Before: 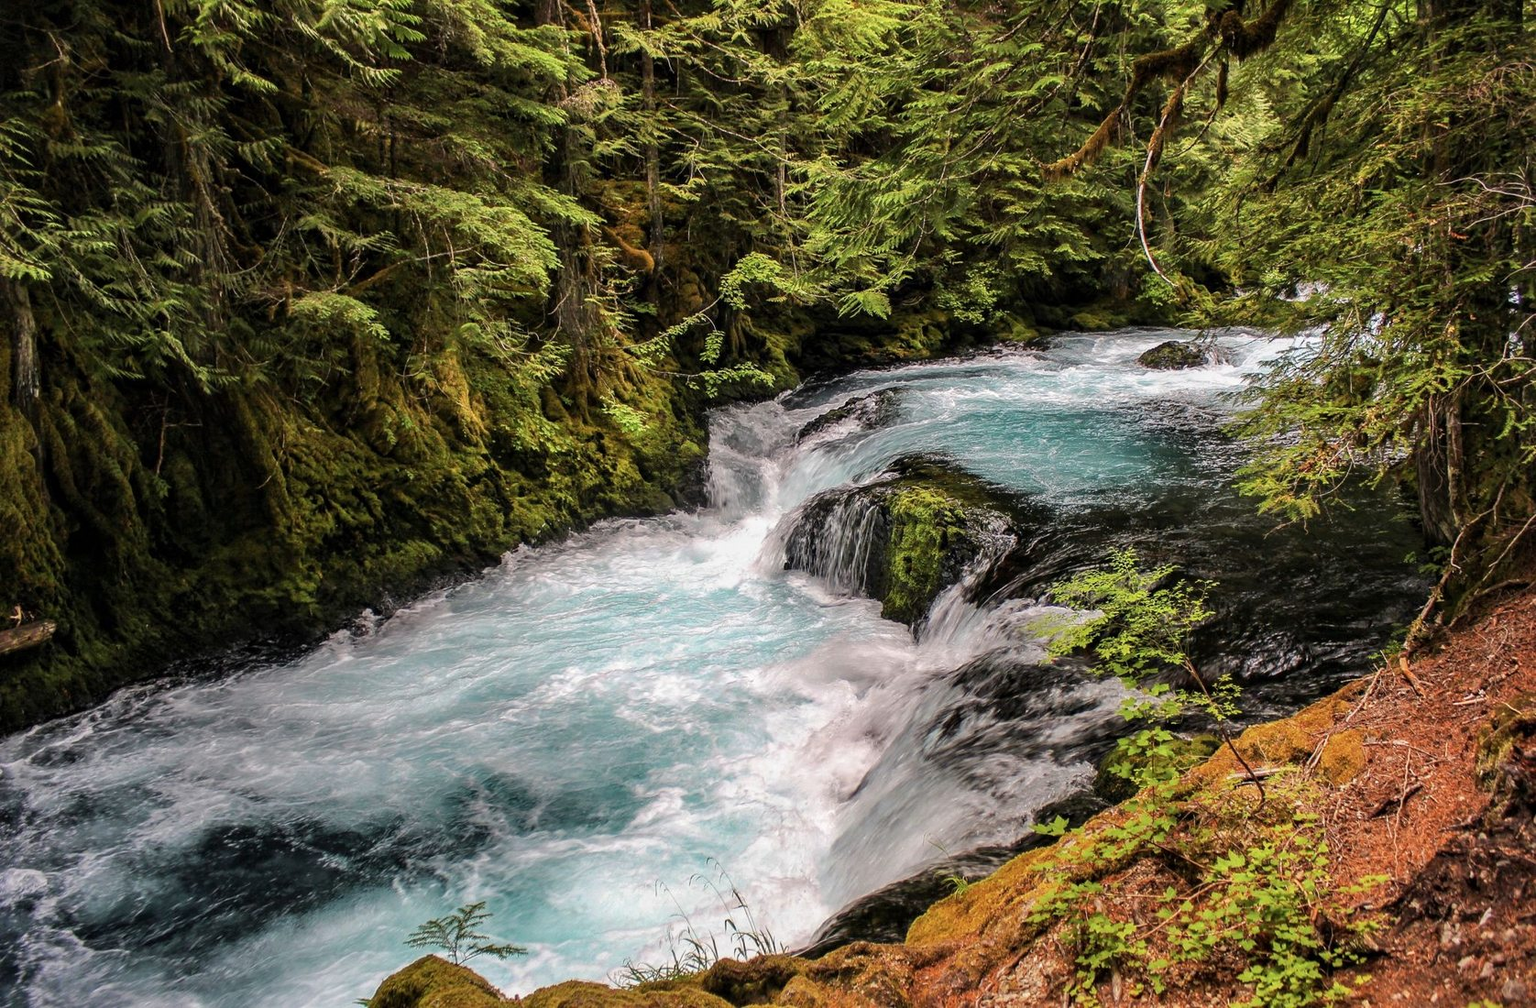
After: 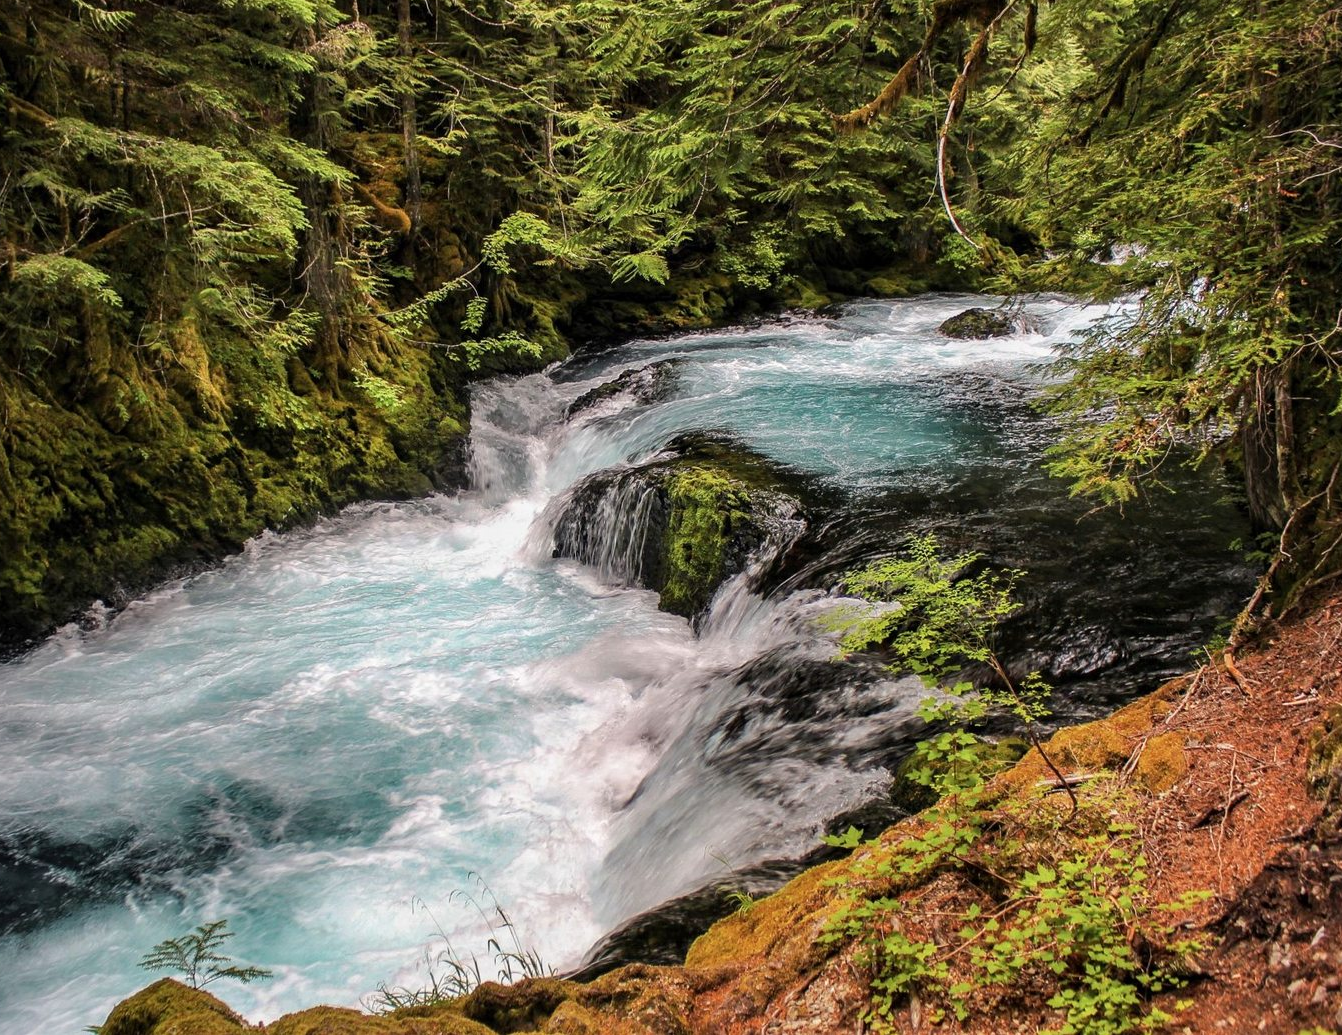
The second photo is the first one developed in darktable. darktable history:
crop and rotate: left 18.116%, top 5.86%, right 1.799%
